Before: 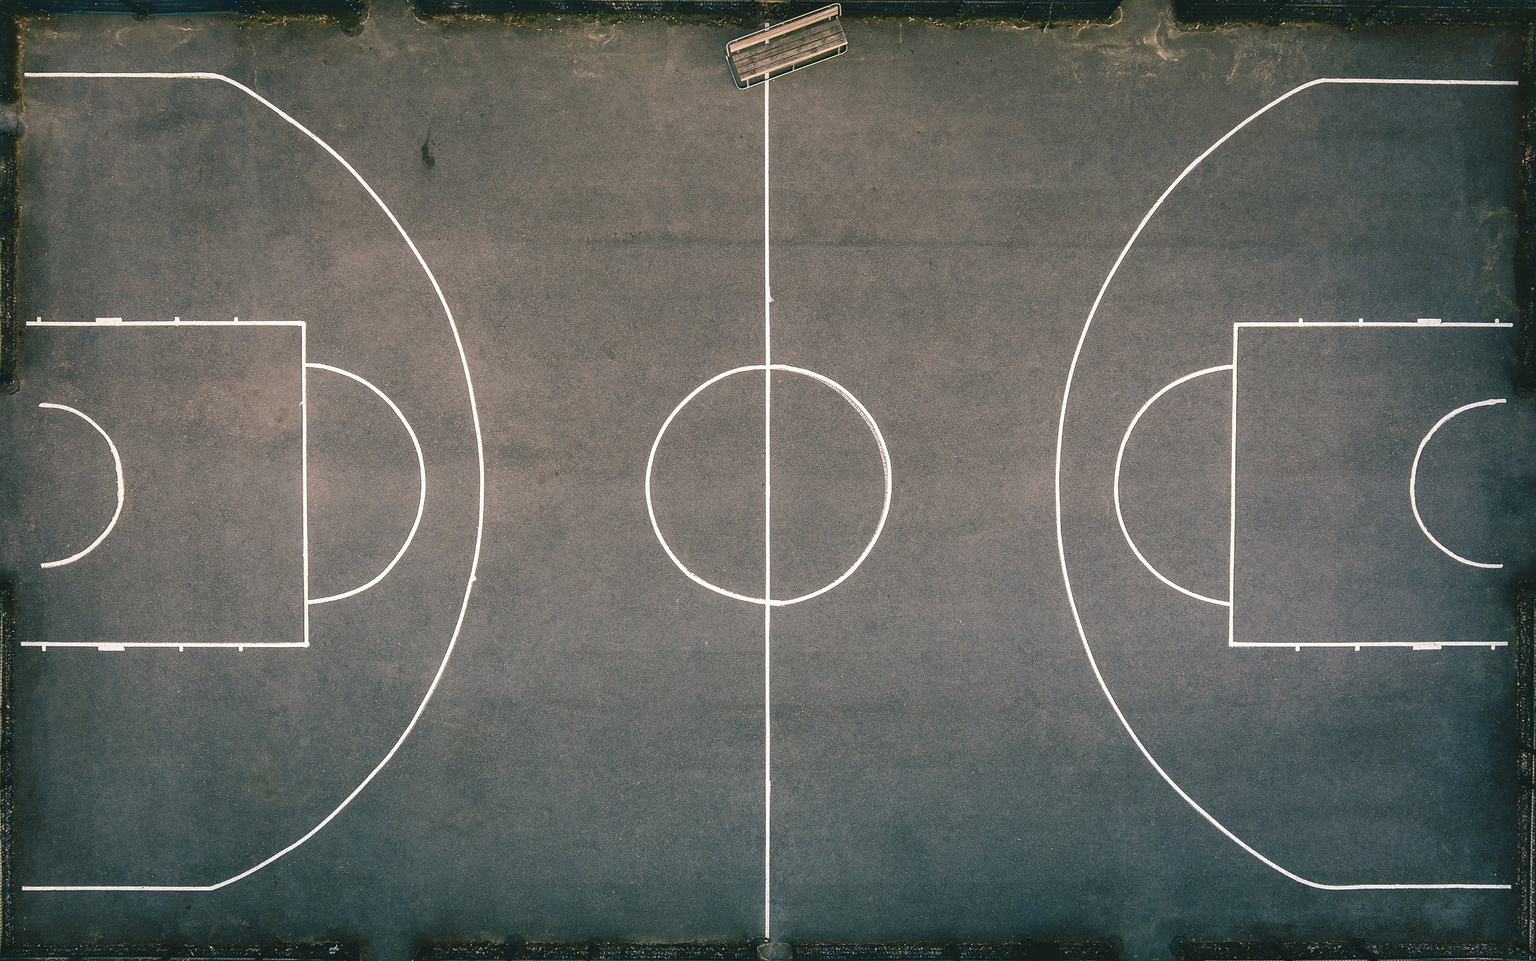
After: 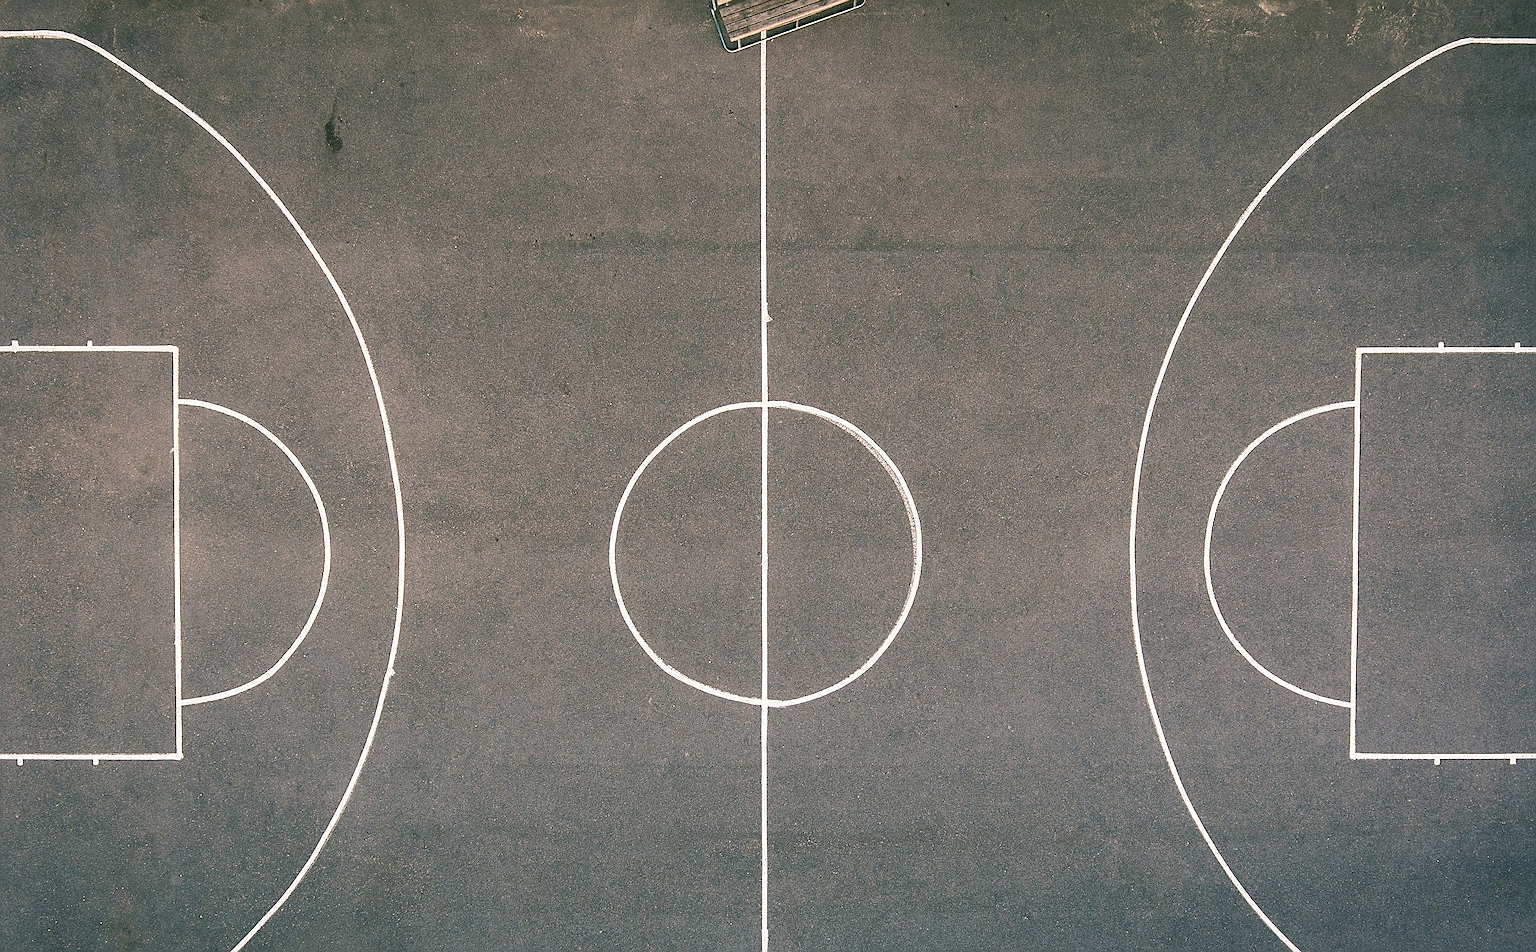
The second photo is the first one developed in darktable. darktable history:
sharpen: on, module defaults
crop and rotate: left 10.77%, top 5.1%, right 10.41%, bottom 16.76%
